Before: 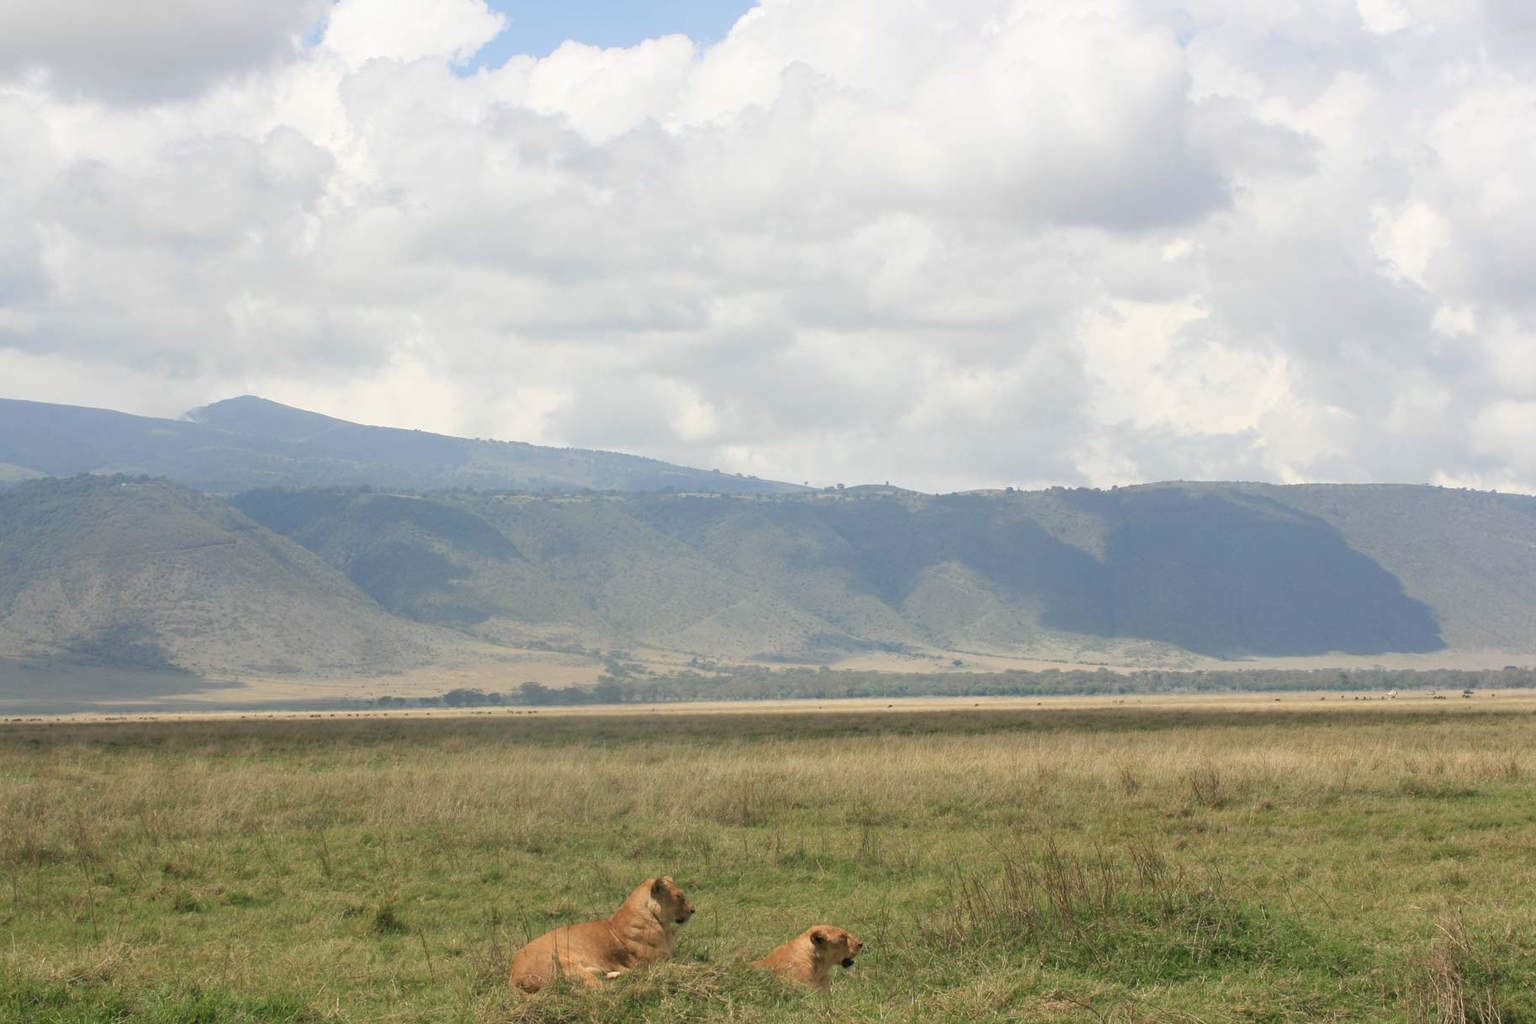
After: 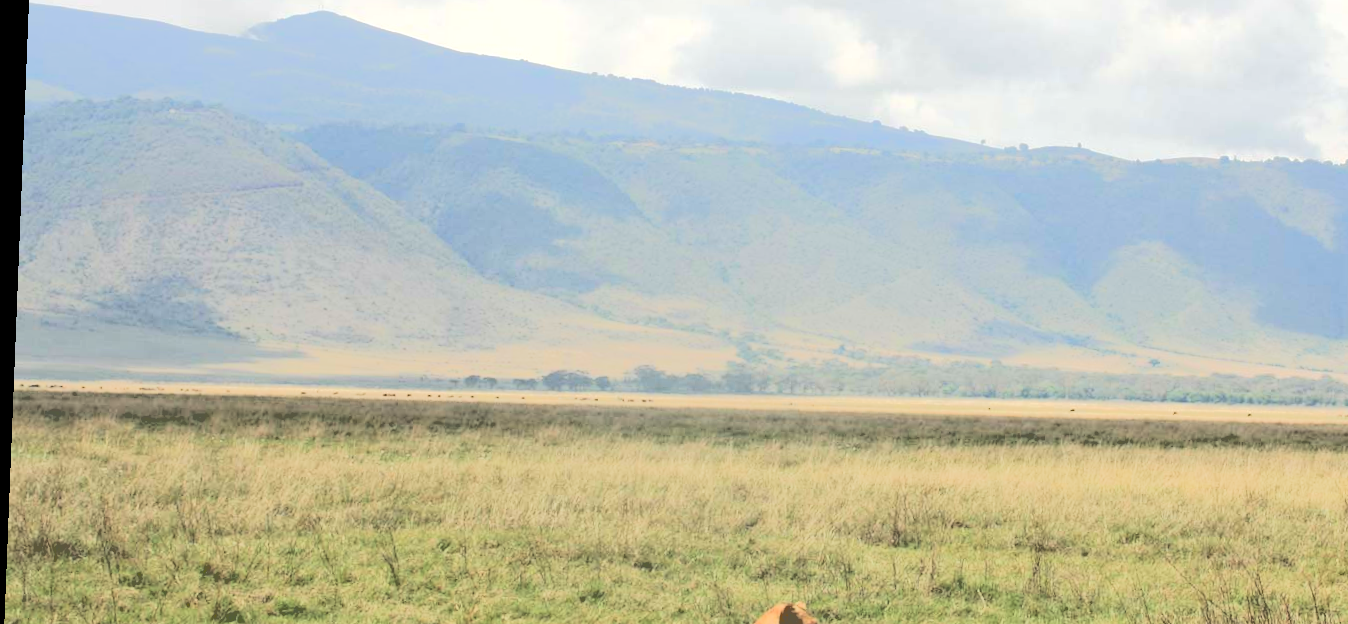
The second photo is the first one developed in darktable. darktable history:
exposure: black level correction 0.001, exposure 0.14 EV, compensate highlight preservation false
haze removal: compatibility mode true, adaptive false
crop: top 36.498%, right 27.964%, bottom 14.995%
base curve: curves: ch0 [(0.065, 0.026) (0.236, 0.358) (0.53, 0.546) (0.777, 0.841) (0.924, 0.992)], preserve colors average RGB
contrast brightness saturation: brightness 0.28
rotate and perspective: rotation 2.27°, automatic cropping off
